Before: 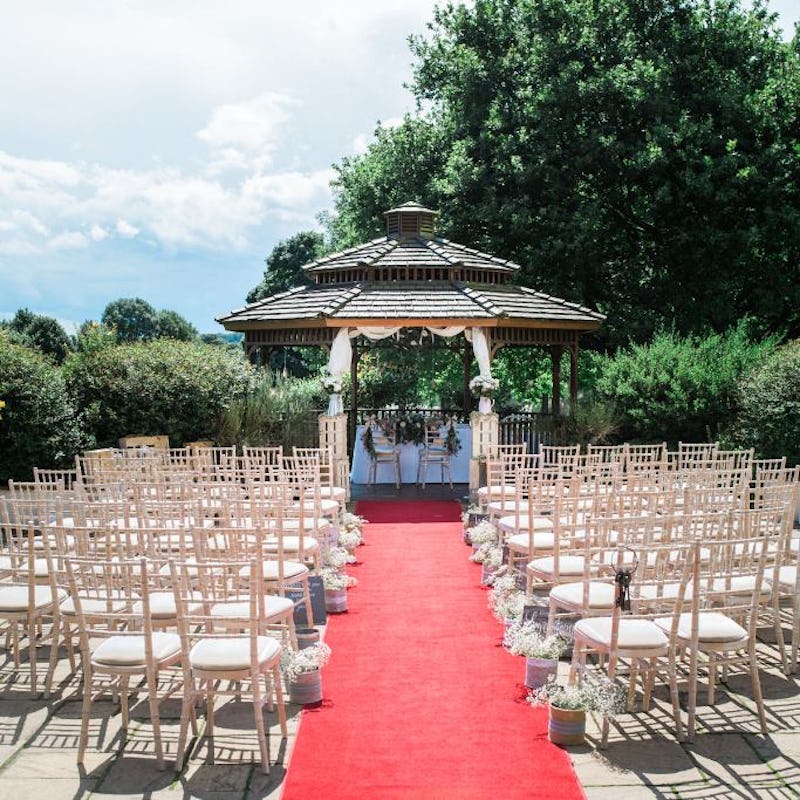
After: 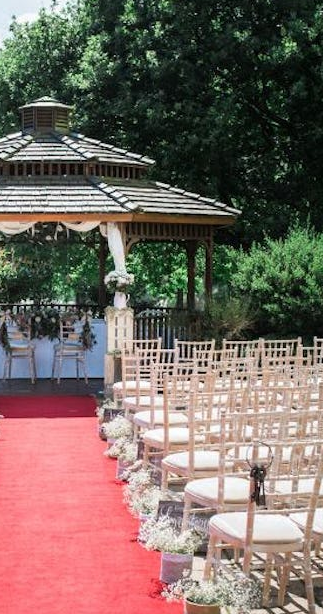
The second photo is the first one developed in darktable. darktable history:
crop: left 45.643%, top 13.164%, right 13.95%, bottom 10.048%
